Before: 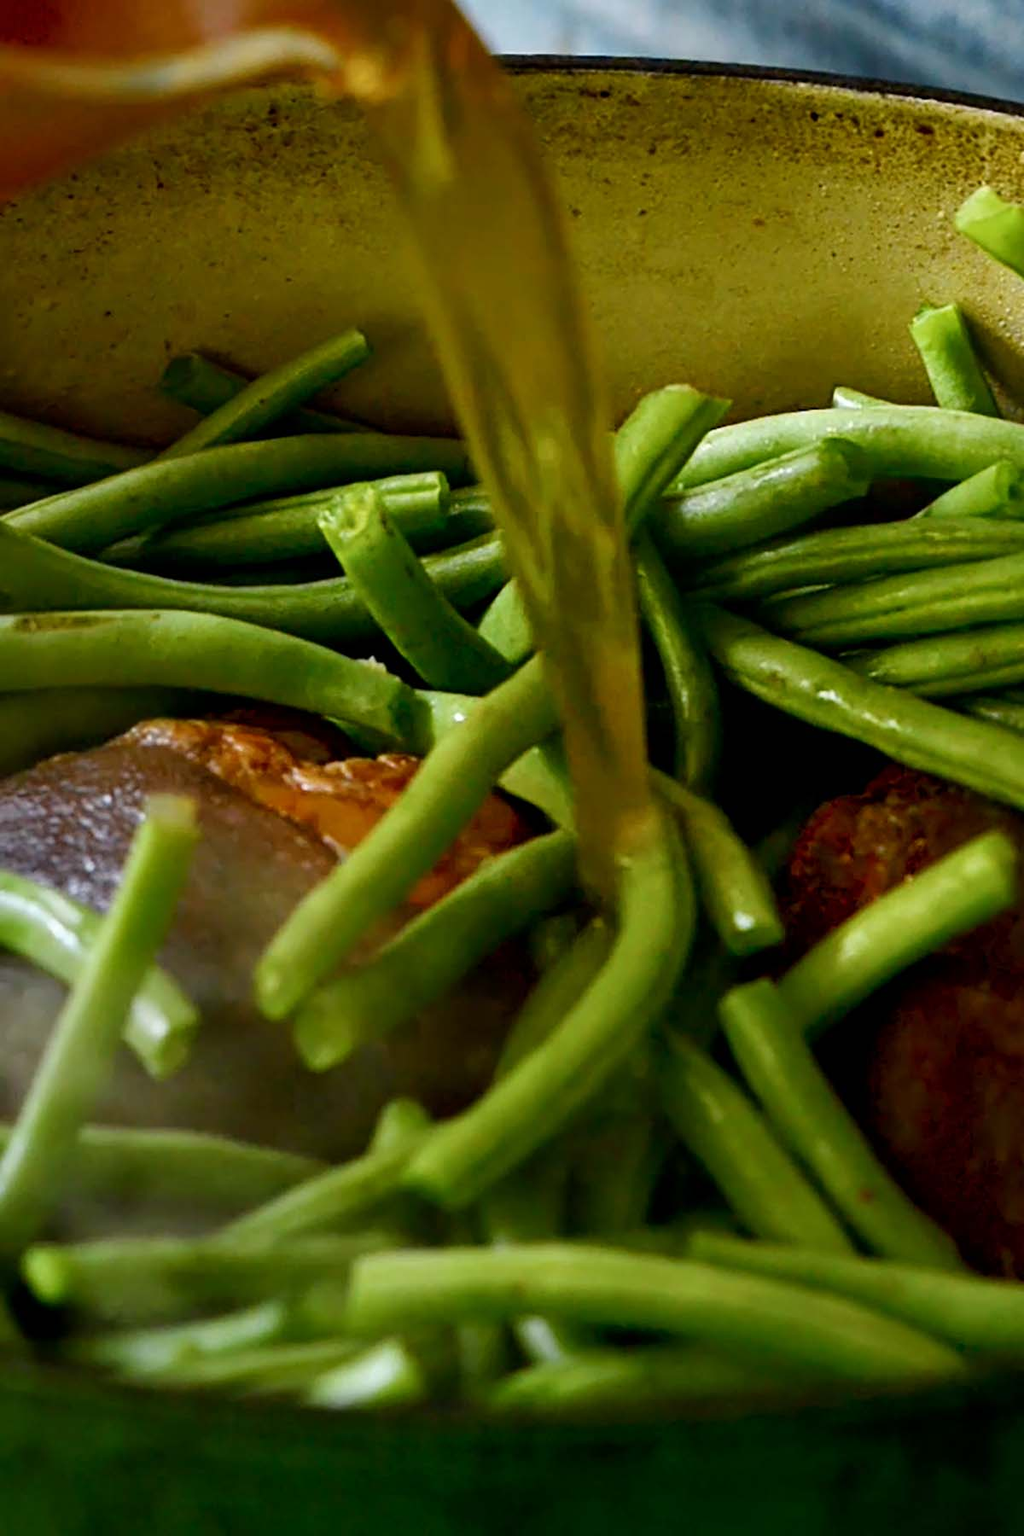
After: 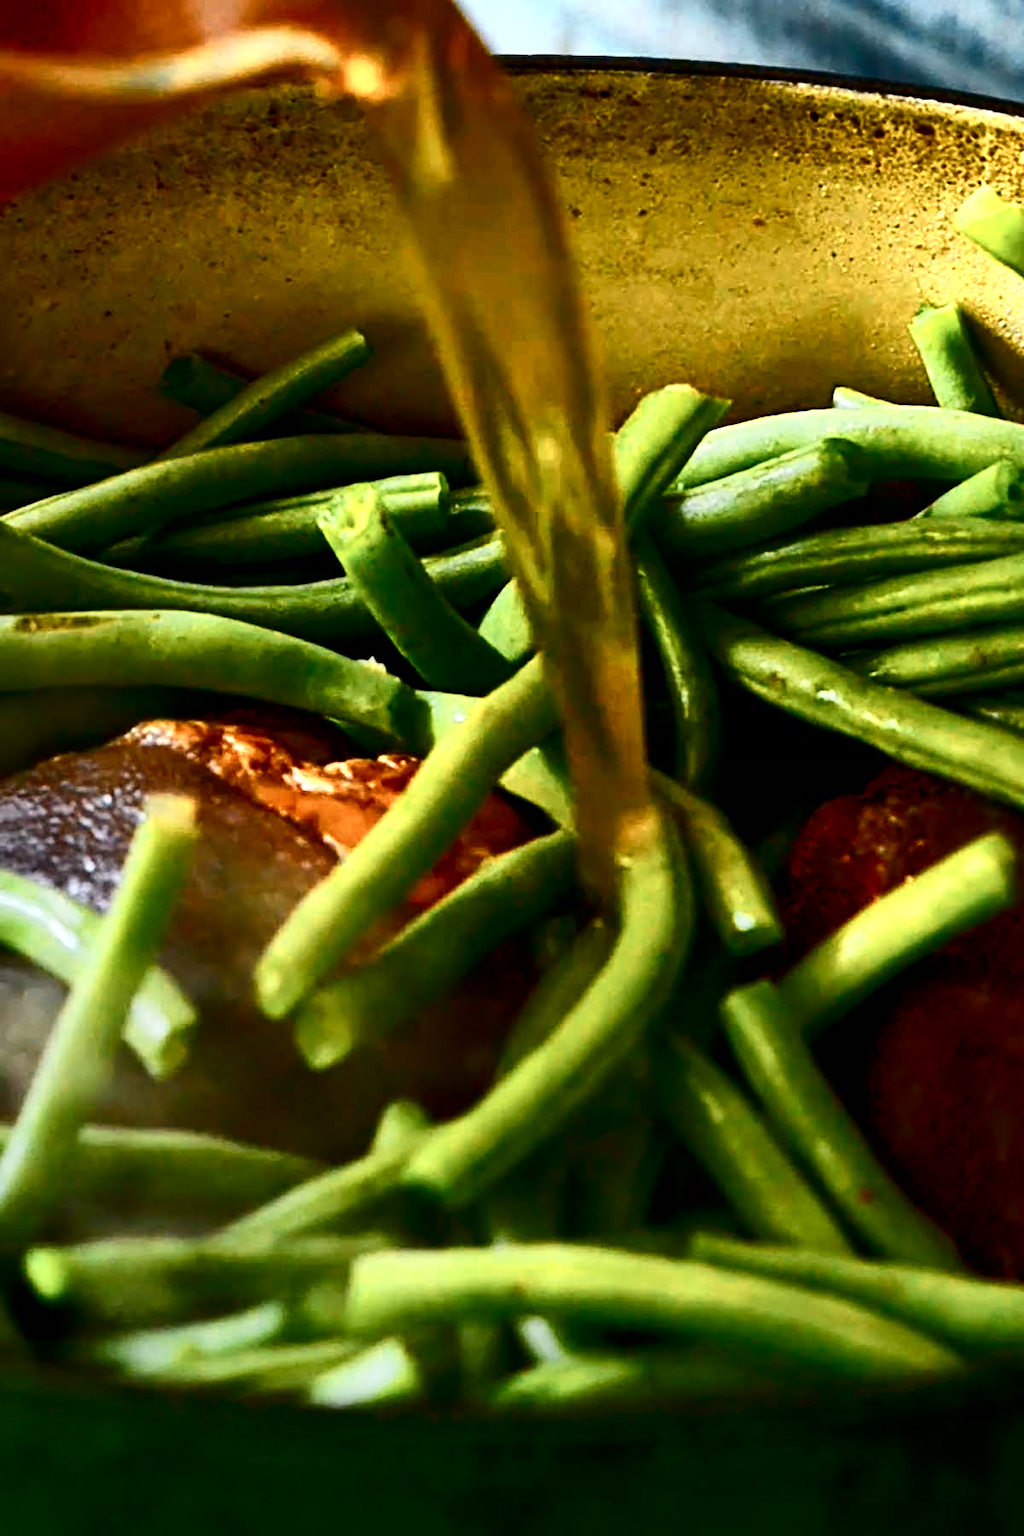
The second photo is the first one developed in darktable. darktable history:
color zones: curves: ch0 [(0.018, 0.548) (0.197, 0.654) (0.425, 0.447) (0.605, 0.658) (0.732, 0.579)]; ch1 [(0.105, 0.531) (0.224, 0.531) (0.386, 0.39) (0.618, 0.456) (0.732, 0.456) (0.956, 0.421)]; ch2 [(0.039, 0.583) (0.215, 0.465) (0.399, 0.544) (0.465, 0.548) (0.614, 0.447) (0.724, 0.43) (0.882, 0.623) (0.956, 0.632)]
shadows and highlights: radius 337.17, shadows 29.01, soften with gaussian
contrast brightness saturation: contrast 0.4, brightness 0.05, saturation 0.25
